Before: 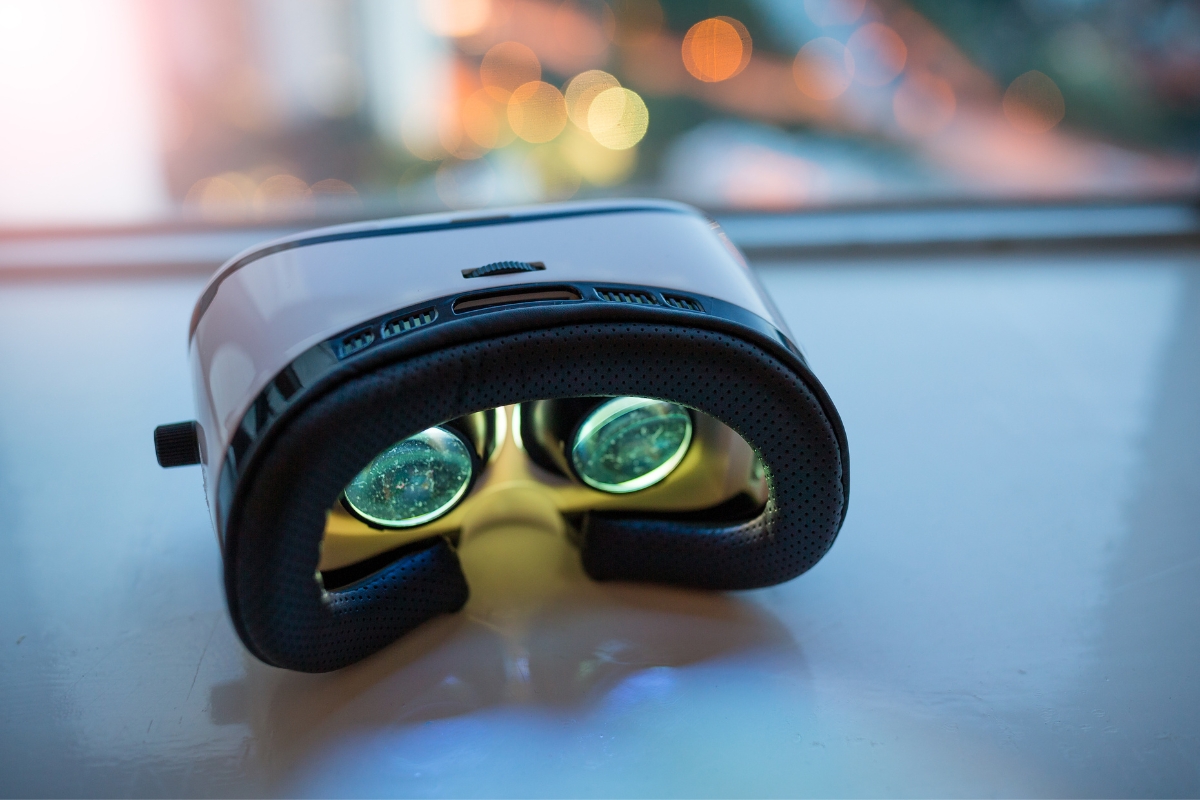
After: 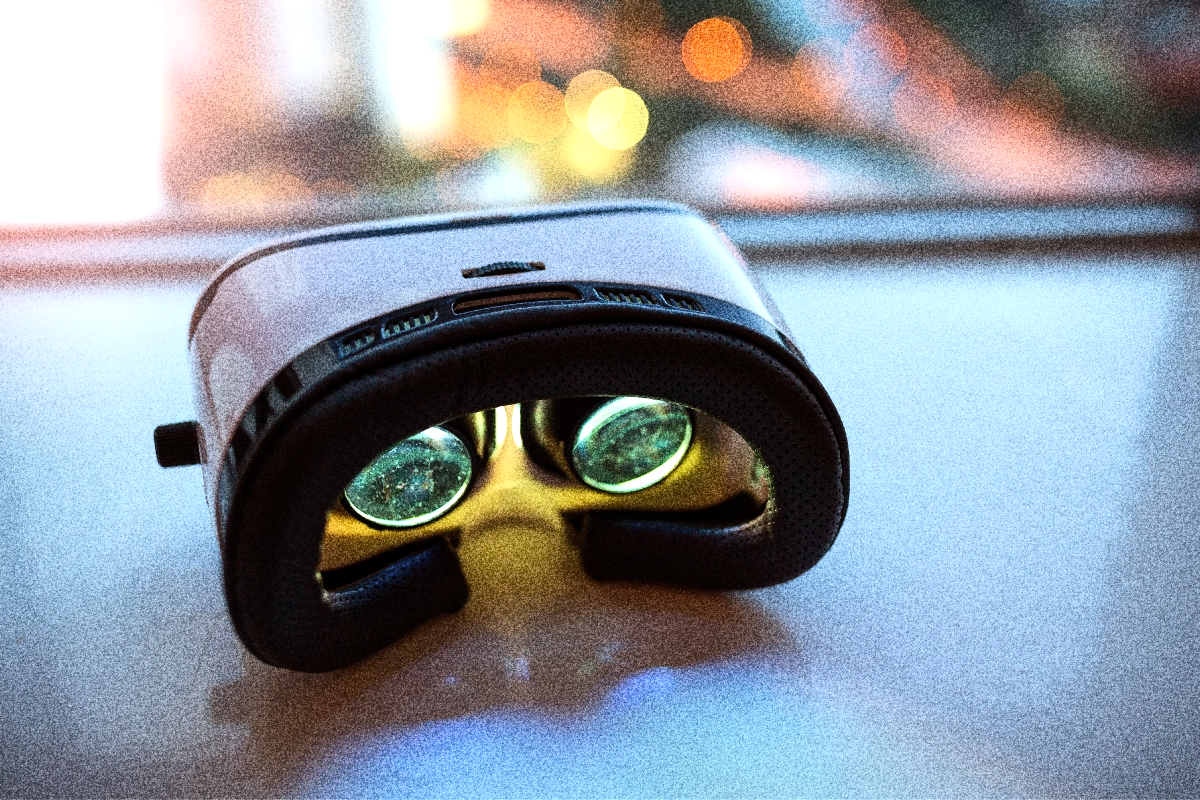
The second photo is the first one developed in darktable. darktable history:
tone equalizer: -8 EV -0.75 EV, -7 EV -0.7 EV, -6 EV -0.6 EV, -5 EV -0.4 EV, -3 EV 0.4 EV, -2 EV 0.6 EV, -1 EV 0.7 EV, +0 EV 0.75 EV, edges refinement/feathering 500, mask exposure compensation -1.57 EV, preserve details no
white balance: red 1.009, blue 0.985
grain: coarseness 30.02 ISO, strength 100%
rgb levels: mode RGB, independent channels, levels [[0, 0.5, 1], [0, 0.521, 1], [0, 0.536, 1]]
